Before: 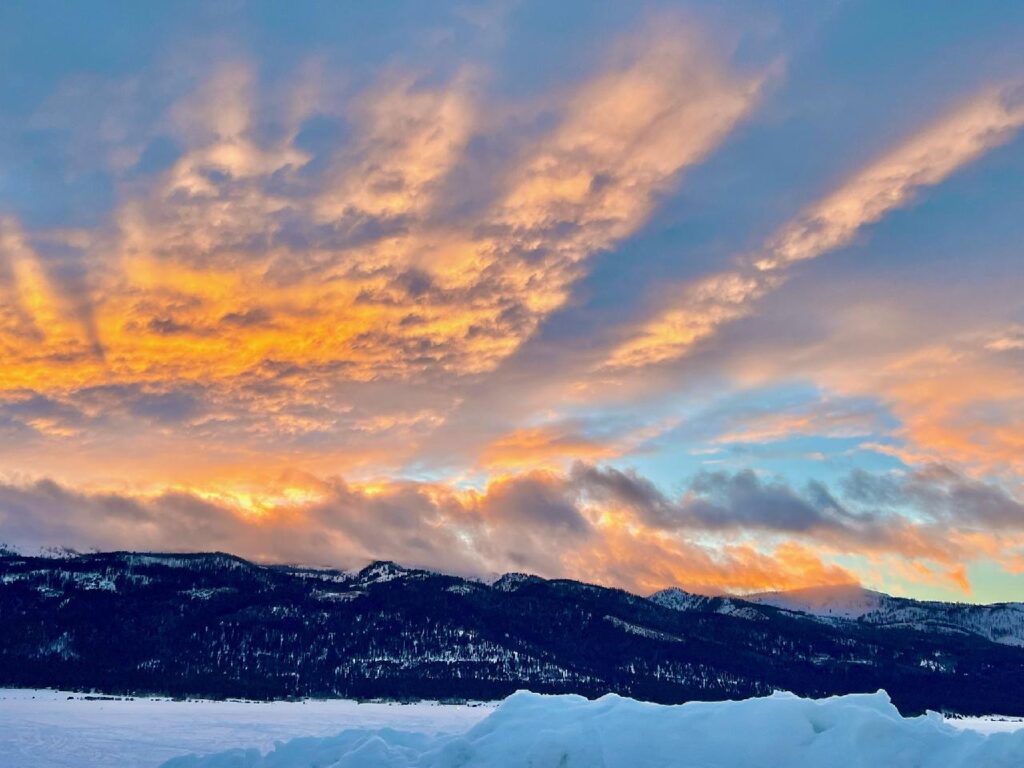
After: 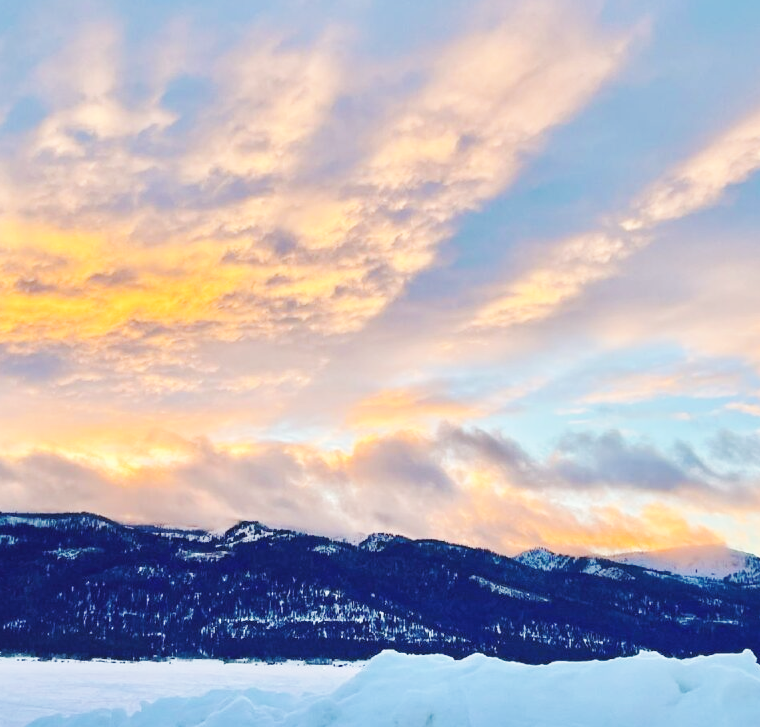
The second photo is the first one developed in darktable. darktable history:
crop and rotate: left 13.15%, top 5.251%, right 12.609%
base curve: curves: ch0 [(0, 0.007) (0.028, 0.063) (0.121, 0.311) (0.46, 0.743) (0.859, 0.957) (1, 1)], preserve colors none
